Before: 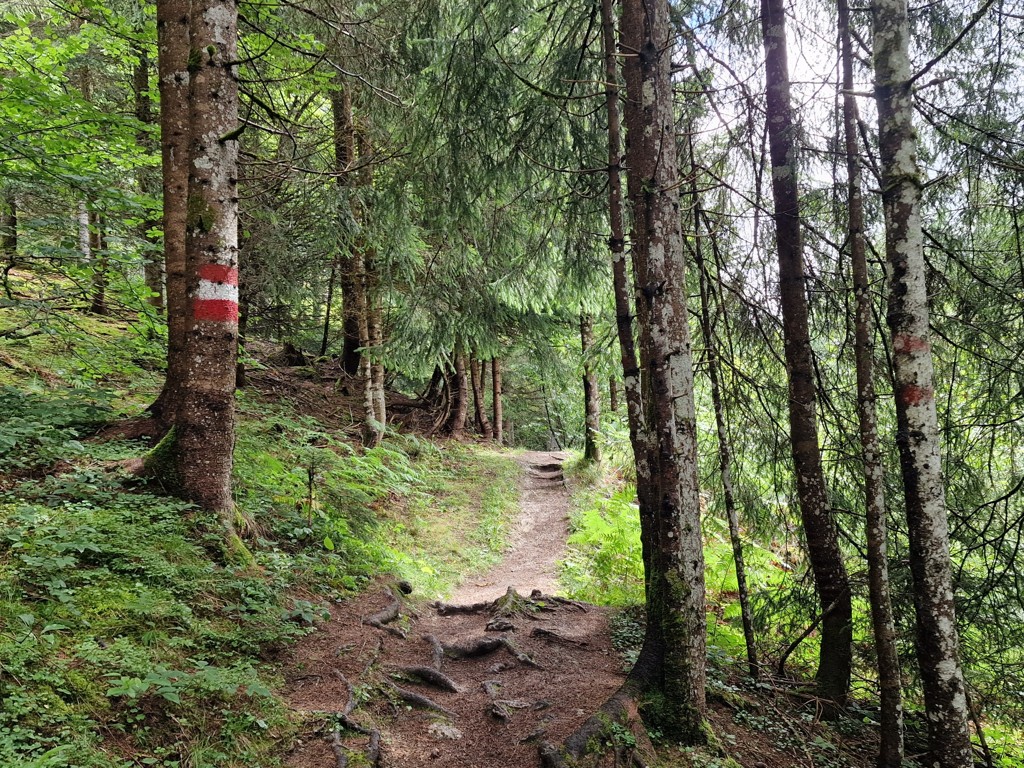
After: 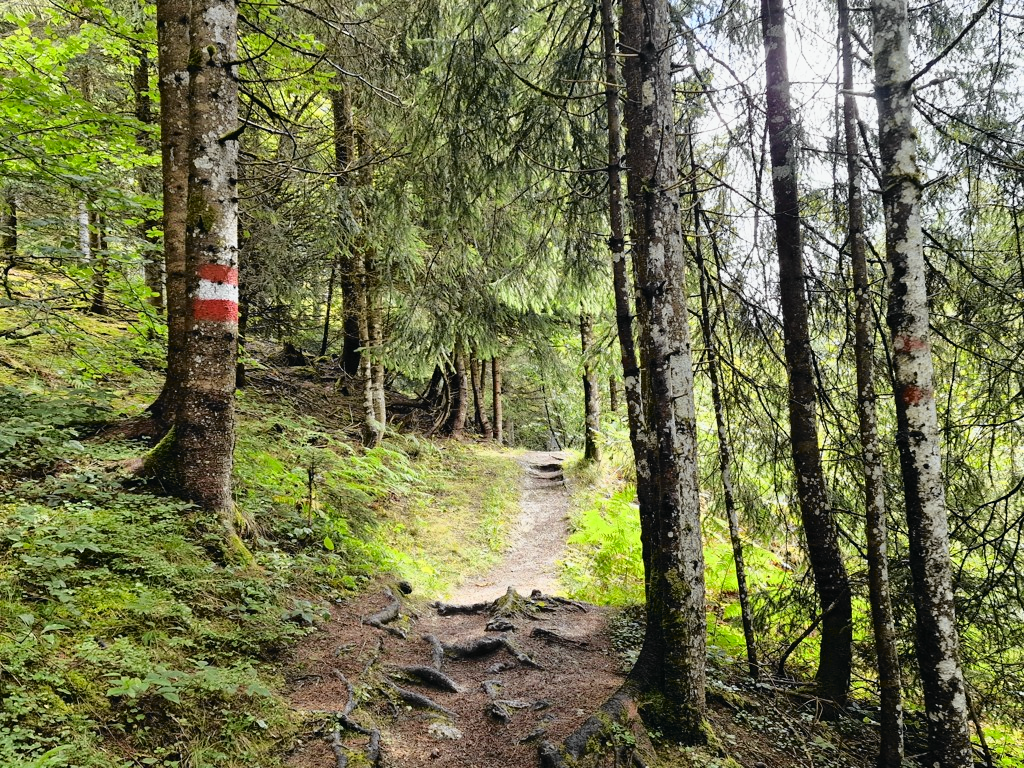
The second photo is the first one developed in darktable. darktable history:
tone curve: curves: ch0 [(0, 0.013) (0.129, 0.1) (0.327, 0.382) (0.489, 0.573) (0.66, 0.748) (0.858, 0.926) (1, 0.977)]; ch1 [(0, 0) (0.353, 0.344) (0.45, 0.46) (0.498, 0.495) (0.521, 0.506) (0.563, 0.559) (0.592, 0.585) (0.657, 0.655) (1, 1)]; ch2 [(0, 0) (0.333, 0.346) (0.375, 0.375) (0.427, 0.44) (0.5, 0.501) (0.505, 0.499) (0.528, 0.533) (0.579, 0.61) (0.612, 0.644) (0.66, 0.715) (1, 1)], color space Lab, independent channels, preserve colors none
